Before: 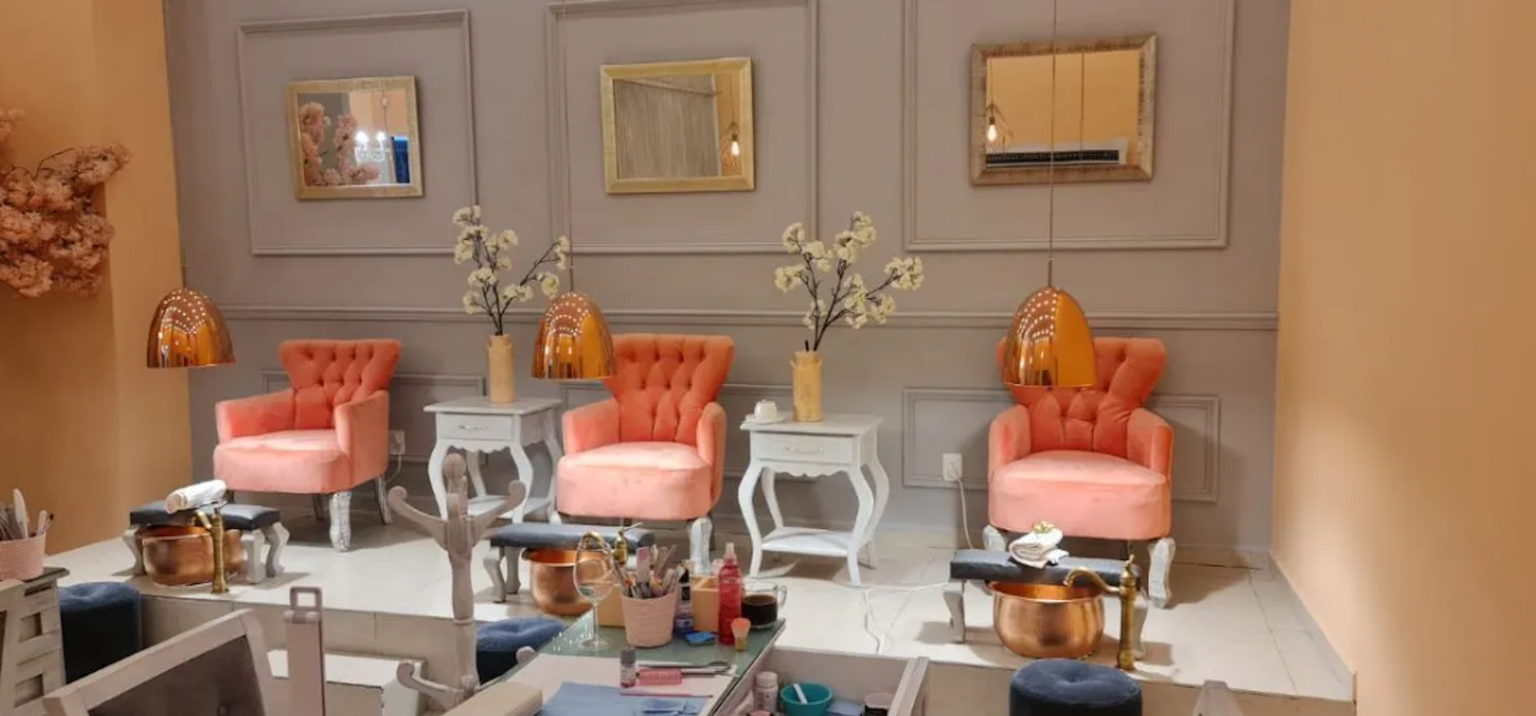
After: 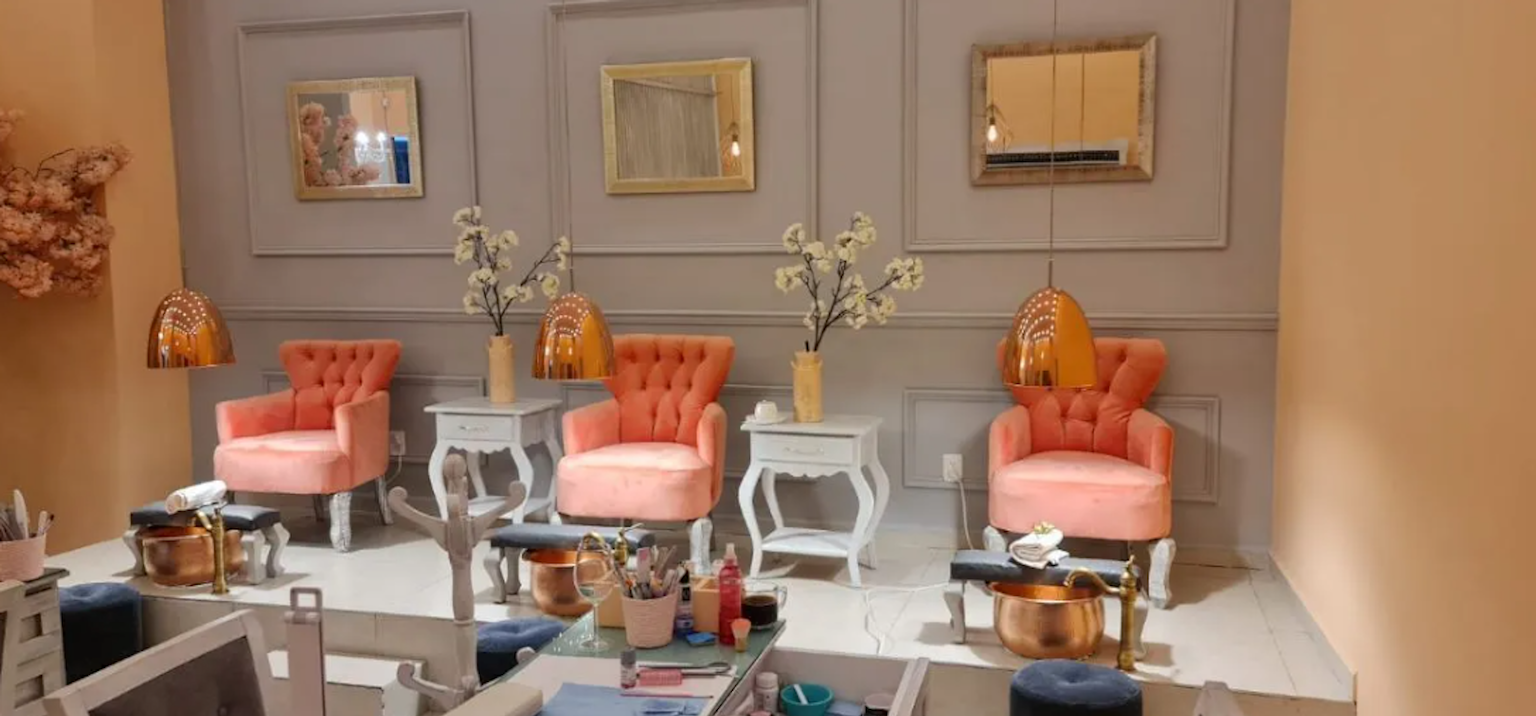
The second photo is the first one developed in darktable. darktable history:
exposure: black level correction 0.001, compensate highlight preservation false
sharpen: radius 1.559, amount 0.373, threshold 1.271
